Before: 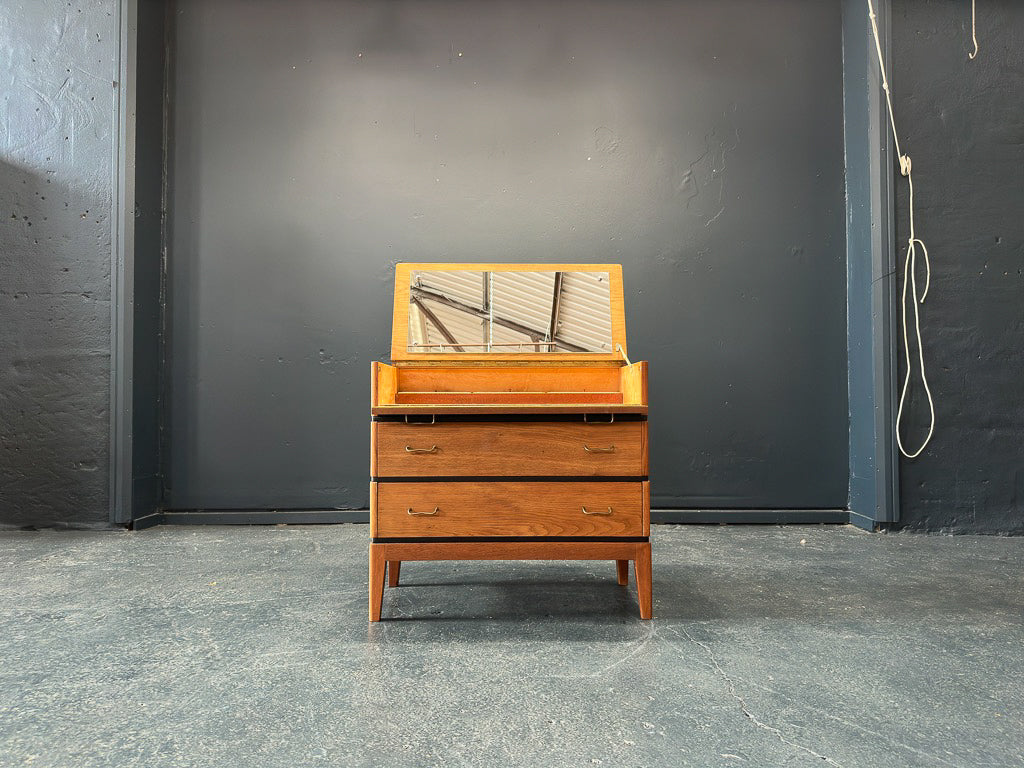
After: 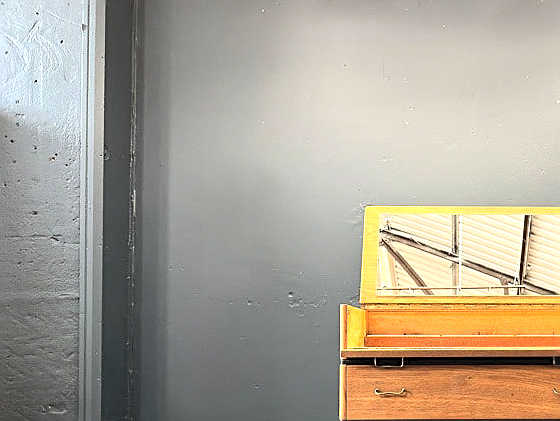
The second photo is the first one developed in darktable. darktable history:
crop and rotate: left 3.047%, top 7.509%, right 42.236%, bottom 37.598%
contrast brightness saturation: brightness 0.28
sharpen: on, module defaults
tone equalizer: -8 EV -0.75 EV, -7 EV -0.7 EV, -6 EV -0.6 EV, -5 EV -0.4 EV, -3 EV 0.4 EV, -2 EV 0.6 EV, -1 EV 0.7 EV, +0 EV 0.75 EV, edges refinement/feathering 500, mask exposure compensation -1.57 EV, preserve details no
